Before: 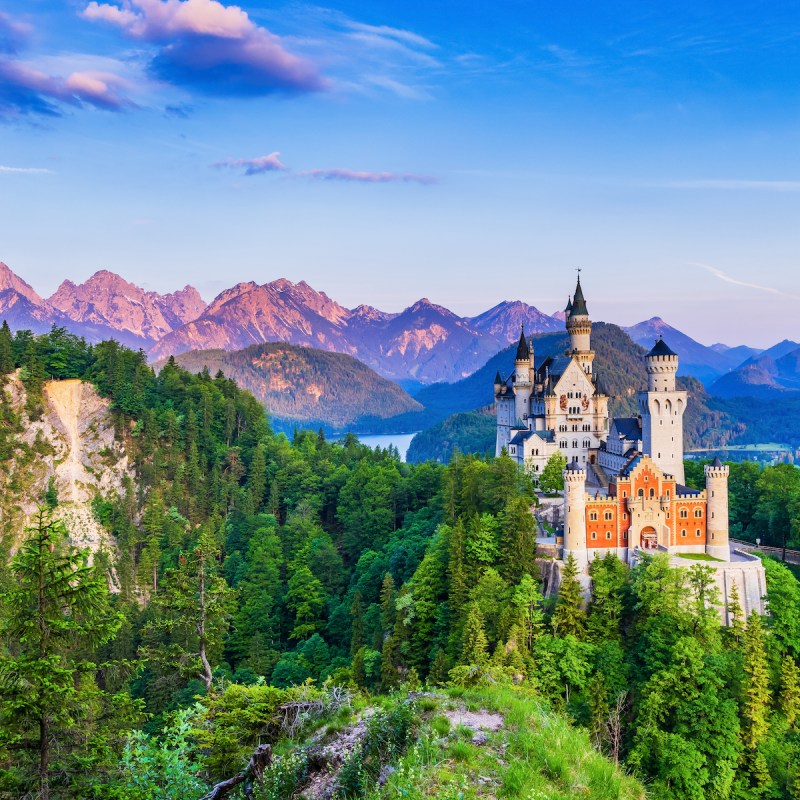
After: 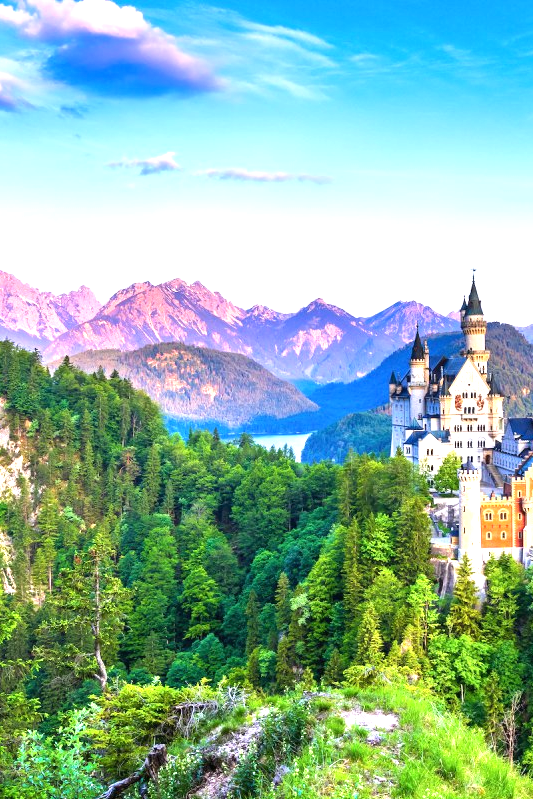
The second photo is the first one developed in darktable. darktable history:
crop and rotate: left 13.331%, right 19.959%
exposure: black level correction 0, exposure 1.098 EV, compensate exposure bias true, compensate highlight preservation false
